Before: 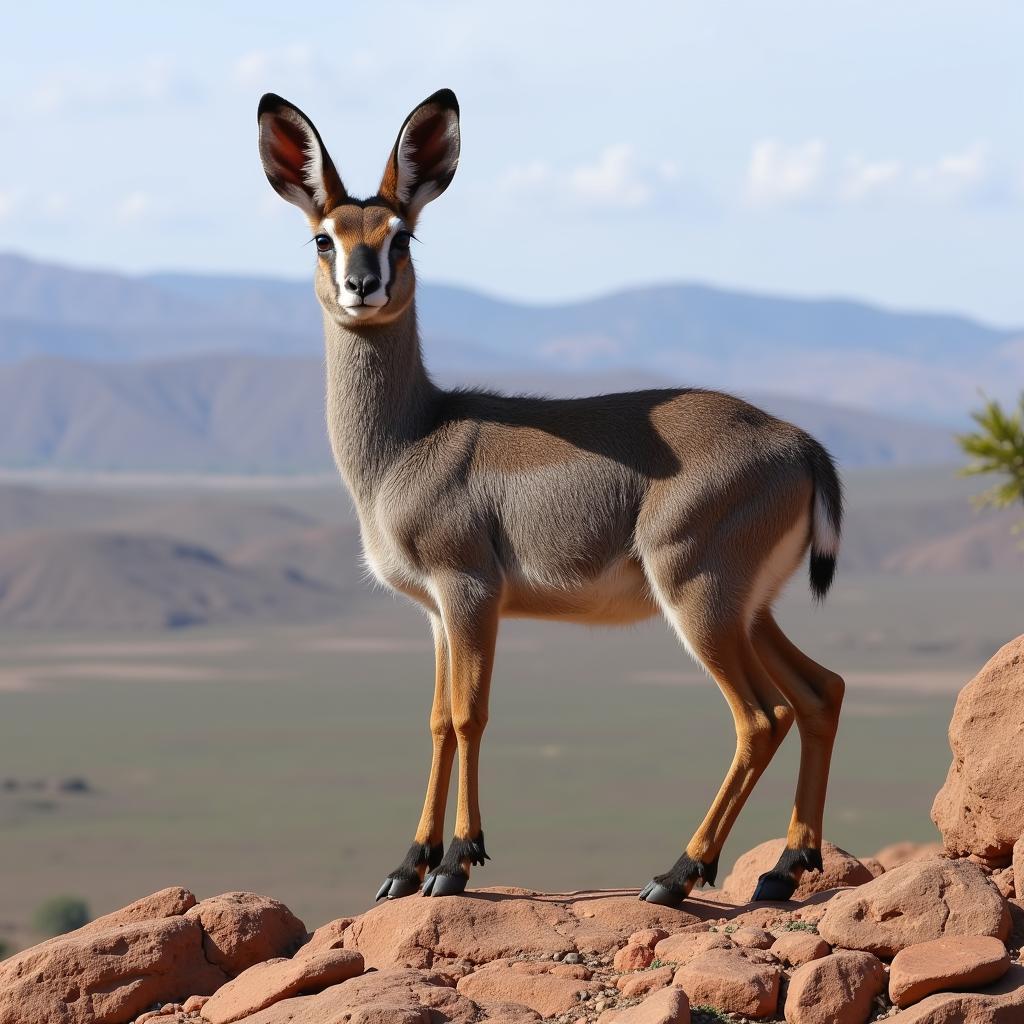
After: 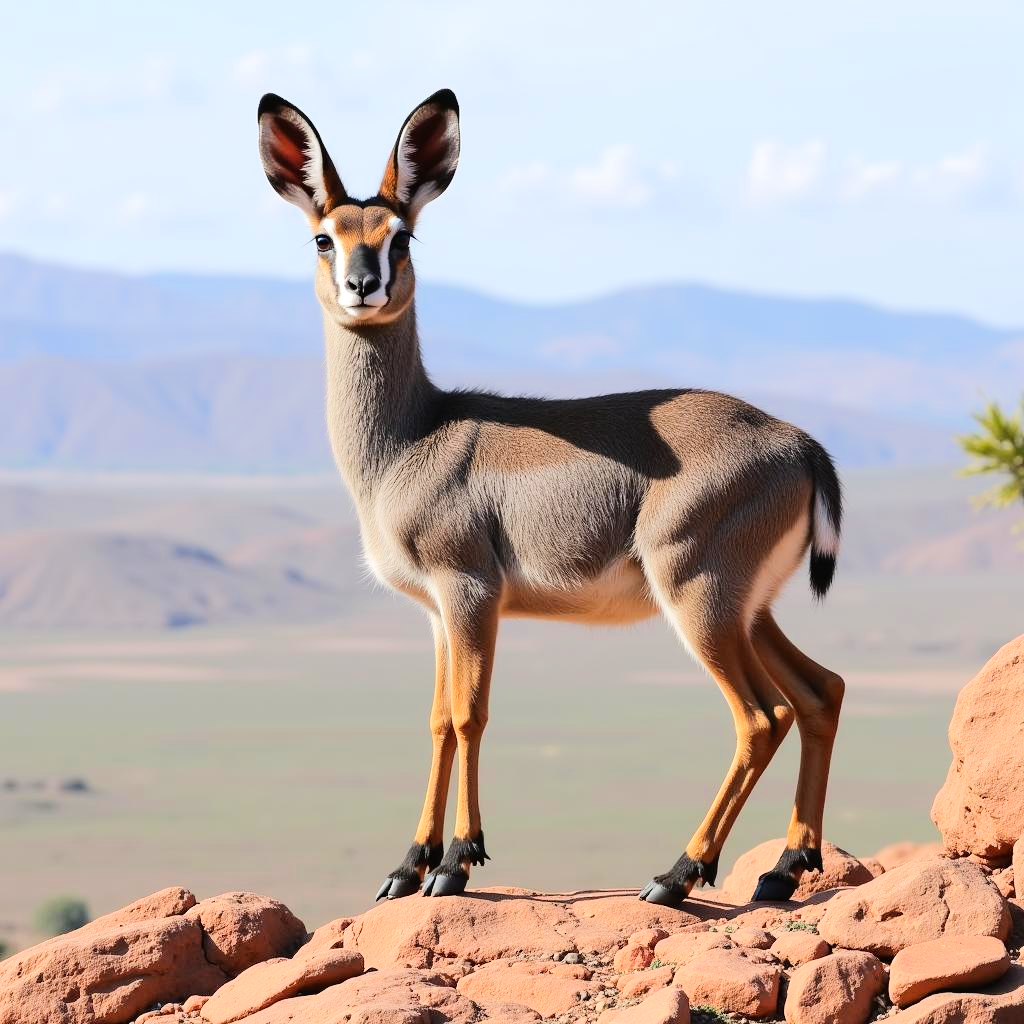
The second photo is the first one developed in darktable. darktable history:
tone equalizer: -7 EV 0.148 EV, -6 EV 0.6 EV, -5 EV 1.15 EV, -4 EV 1.3 EV, -3 EV 1.16 EV, -2 EV 0.6 EV, -1 EV 0.163 EV, edges refinement/feathering 500, mask exposure compensation -1.57 EV, preserve details no
